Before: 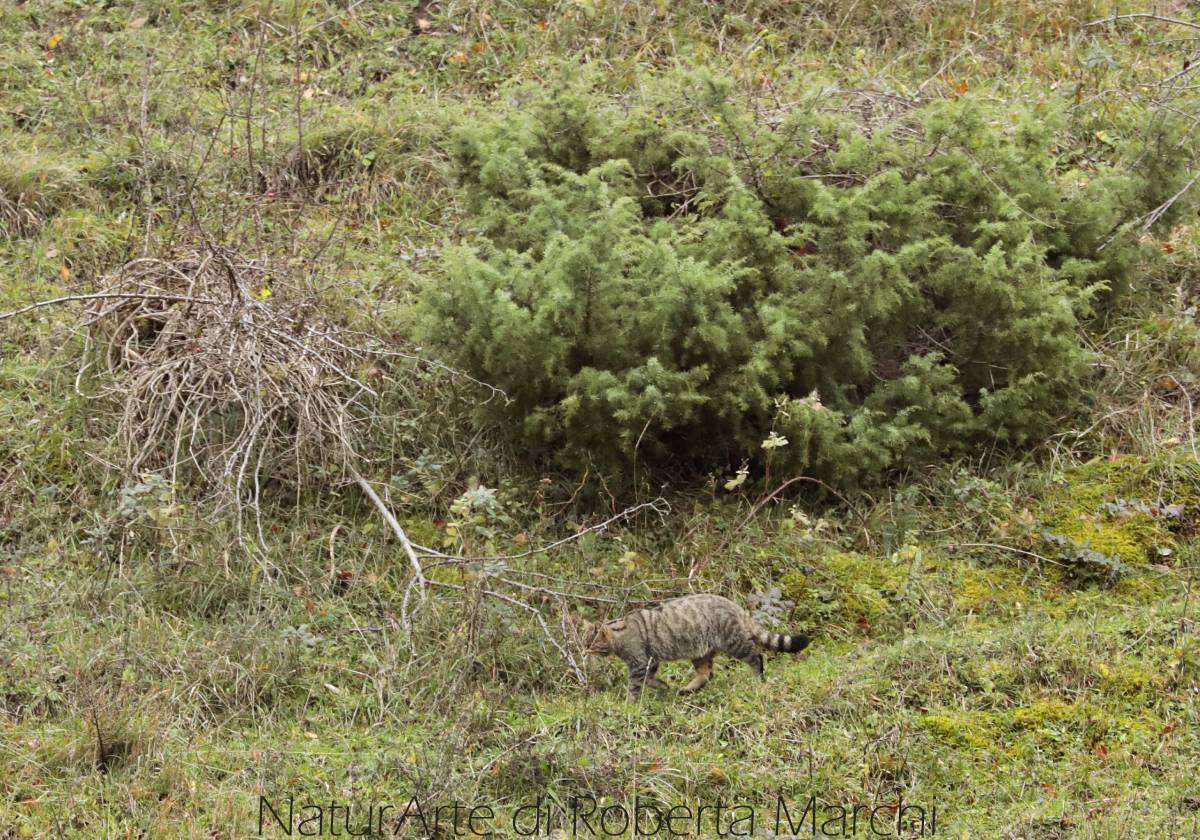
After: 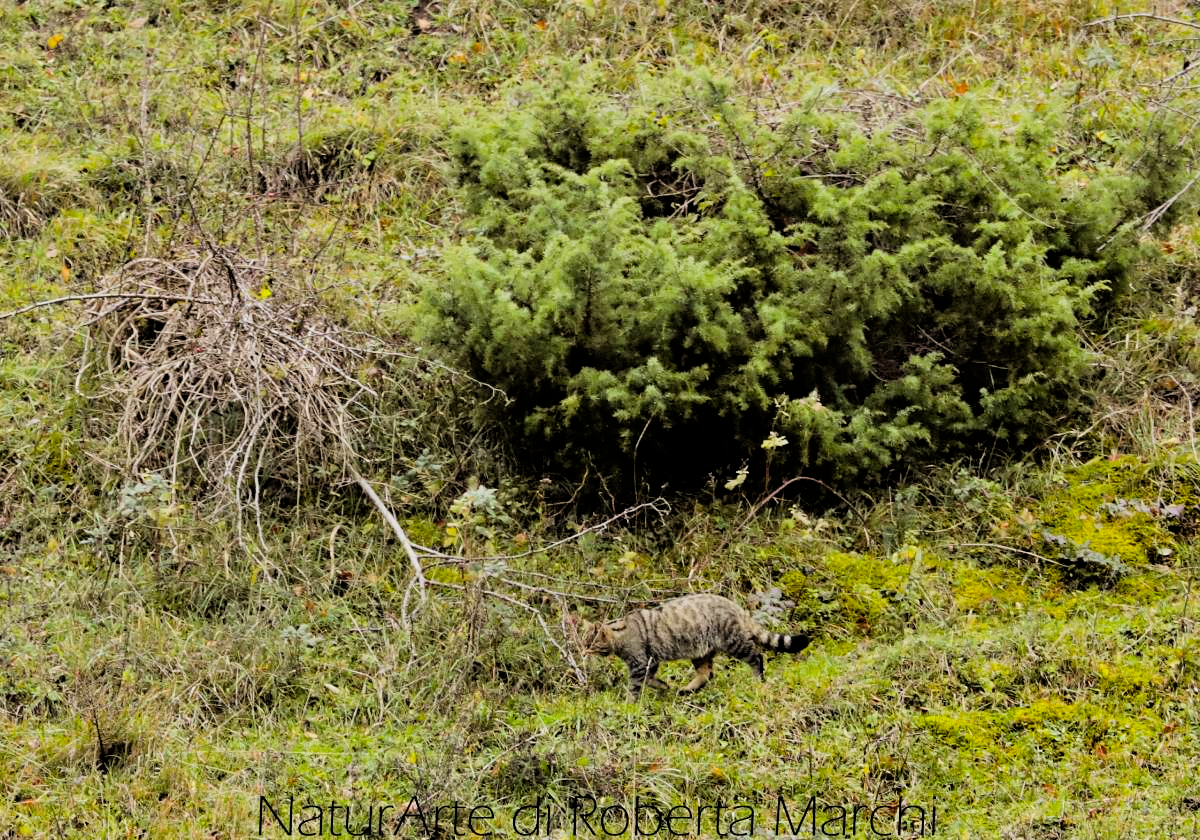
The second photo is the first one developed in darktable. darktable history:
color balance rgb: shadows fall-off 102.071%, perceptual saturation grading › global saturation 36.196%, perceptual brilliance grading › highlights 16.238%, perceptual brilliance grading › shadows -13.659%, mask middle-gray fulcrum 21.717%, global vibrance 10.924%
filmic rgb: black relative exposure -4.39 EV, white relative exposure 5.04 EV, hardness 2.17, latitude 40.18%, contrast 1.15, highlights saturation mix 10.82%, shadows ↔ highlights balance 0.95%
